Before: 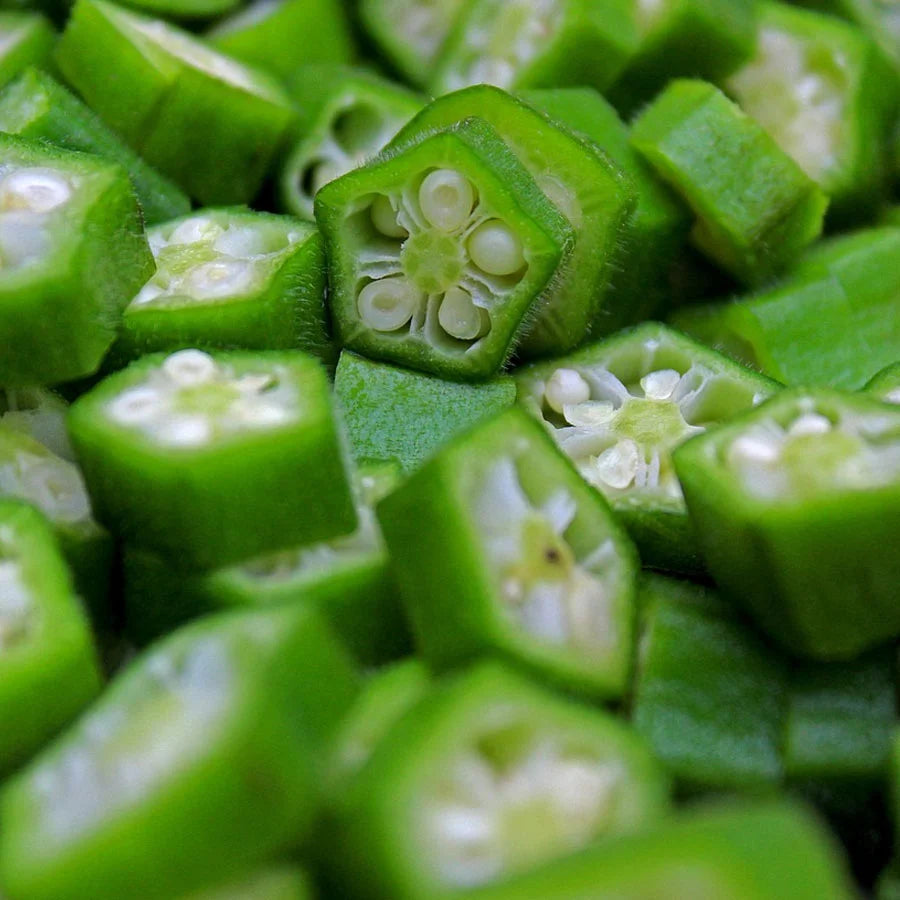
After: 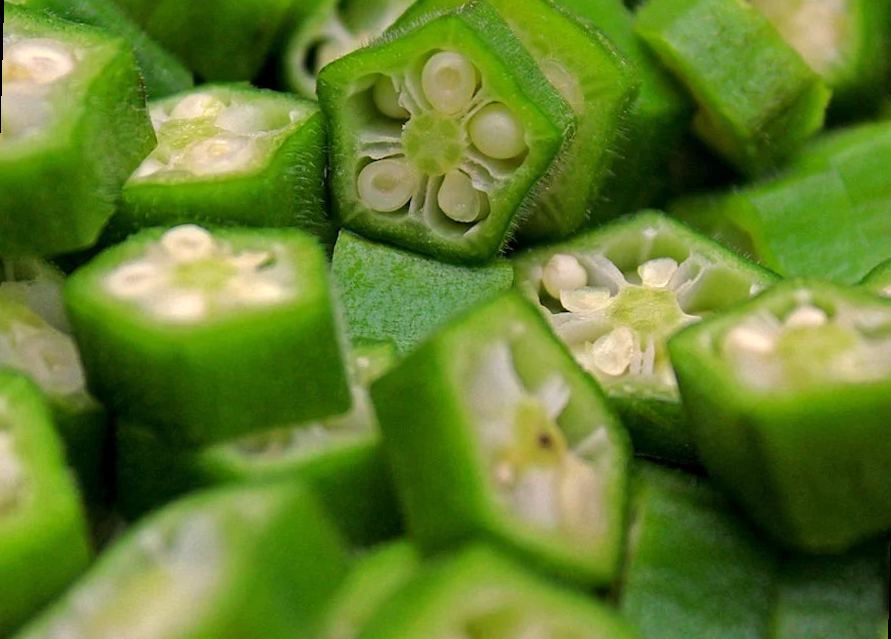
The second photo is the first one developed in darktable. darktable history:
rotate and perspective: rotation 1.57°, crop left 0.018, crop right 0.982, crop top 0.039, crop bottom 0.961
white balance: red 1.123, blue 0.83
crop: top 11.038%, bottom 13.962%
